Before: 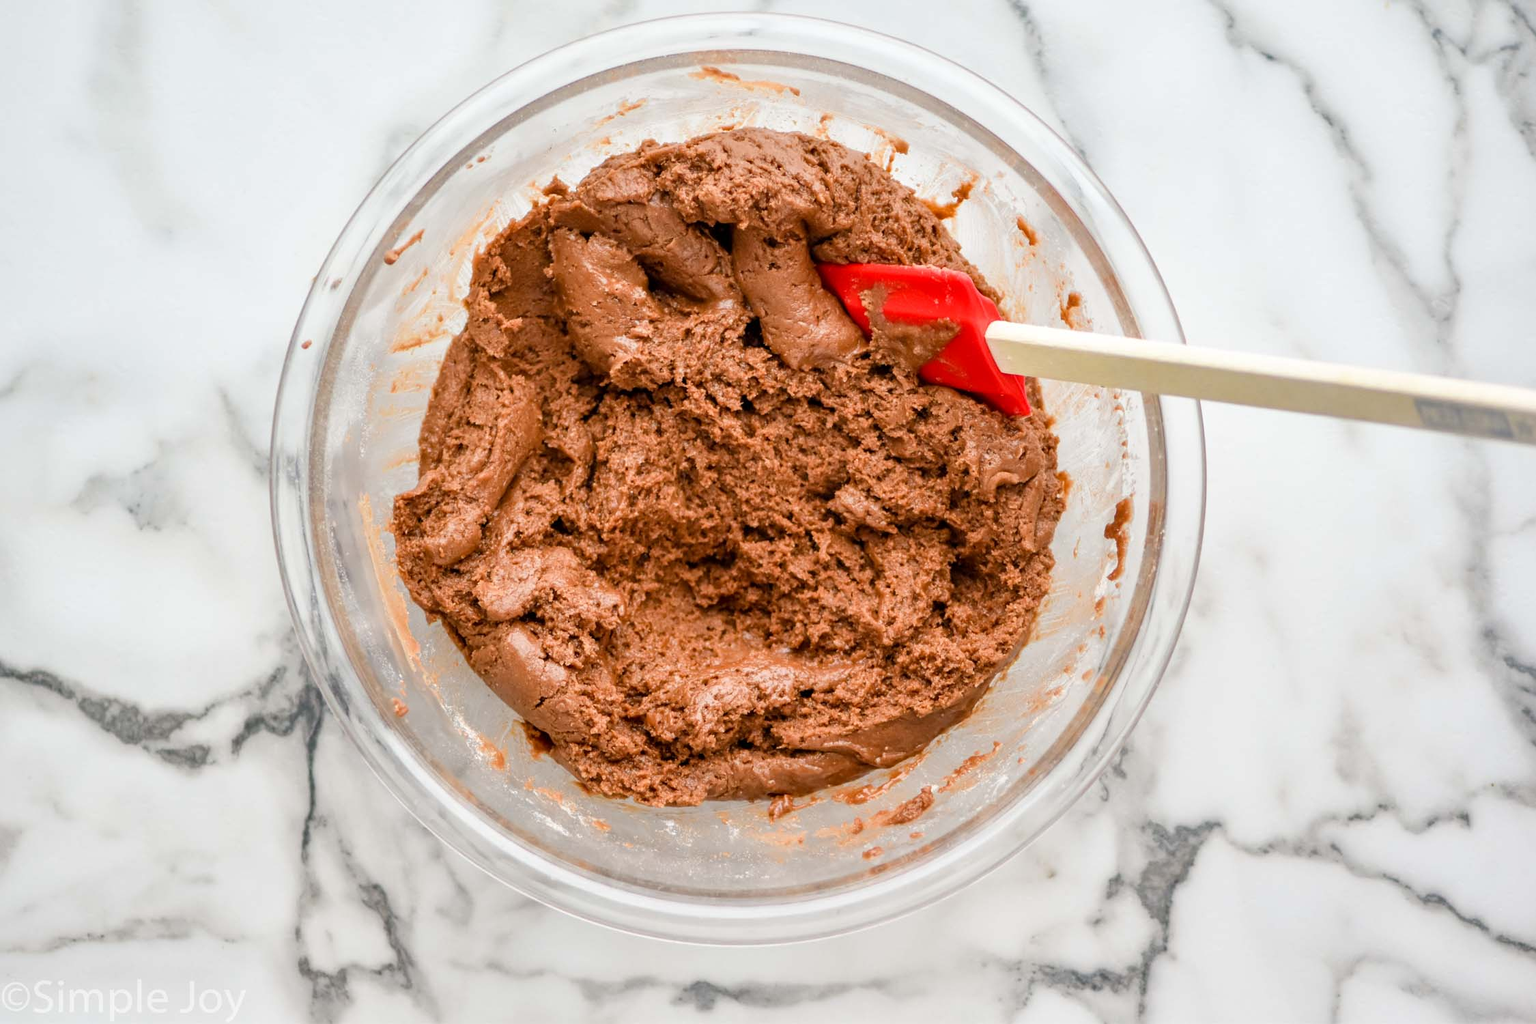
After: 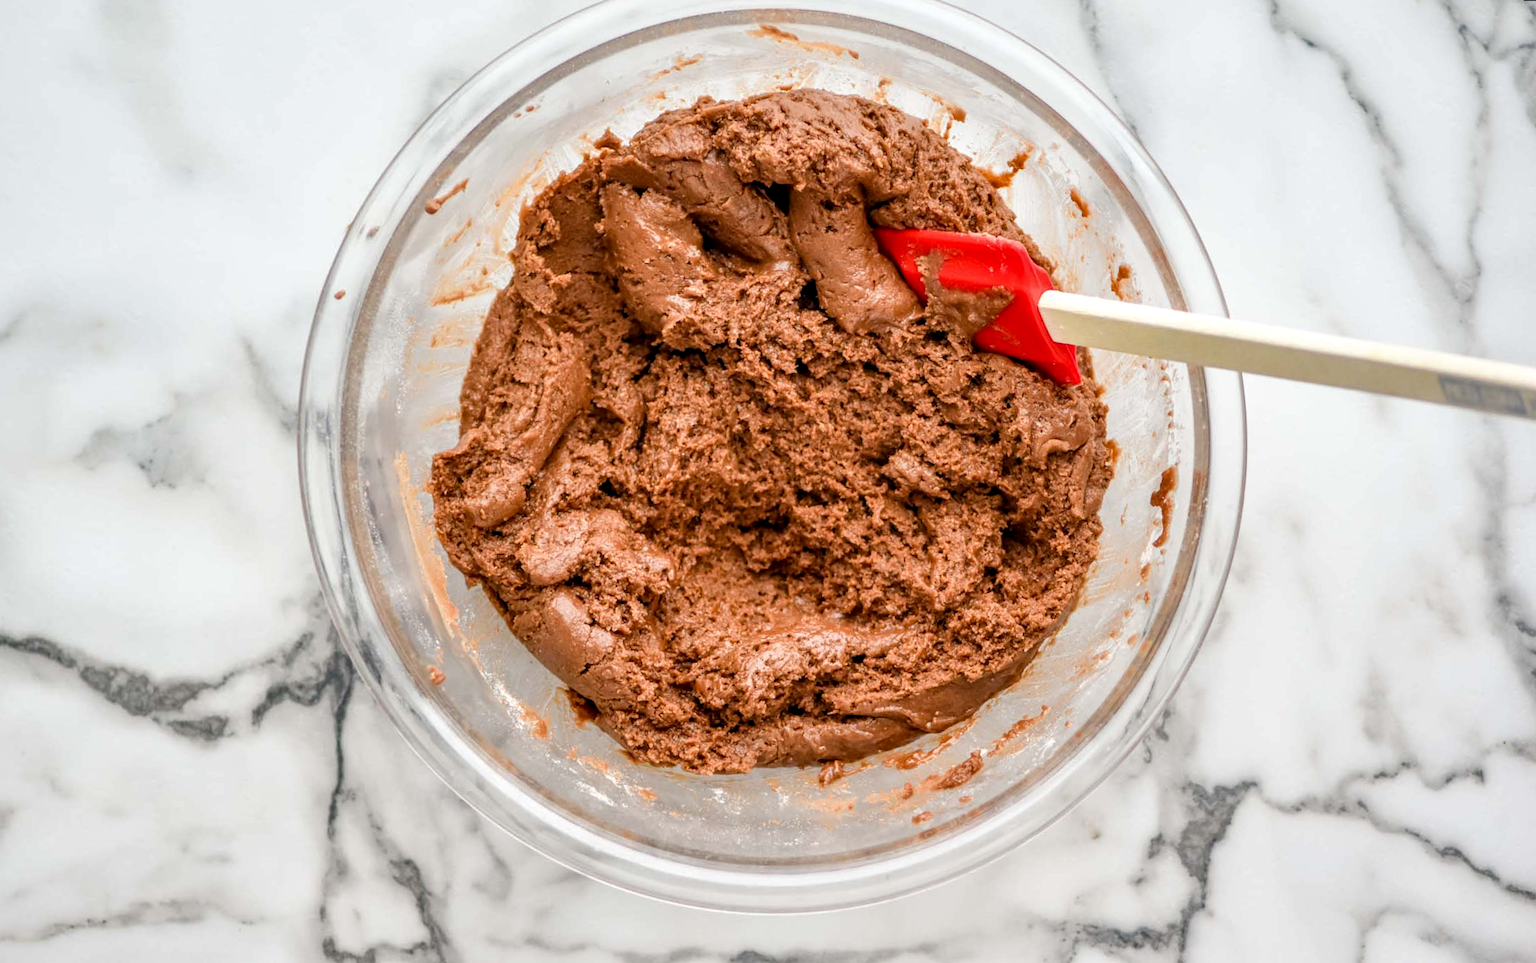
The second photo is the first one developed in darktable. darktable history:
local contrast: on, module defaults
rotate and perspective: rotation 0.679°, lens shift (horizontal) 0.136, crop left 0.009, crop right 0.991, crop top 0.078, crop bottom 0.95
tone equalizer: on, module defaults
